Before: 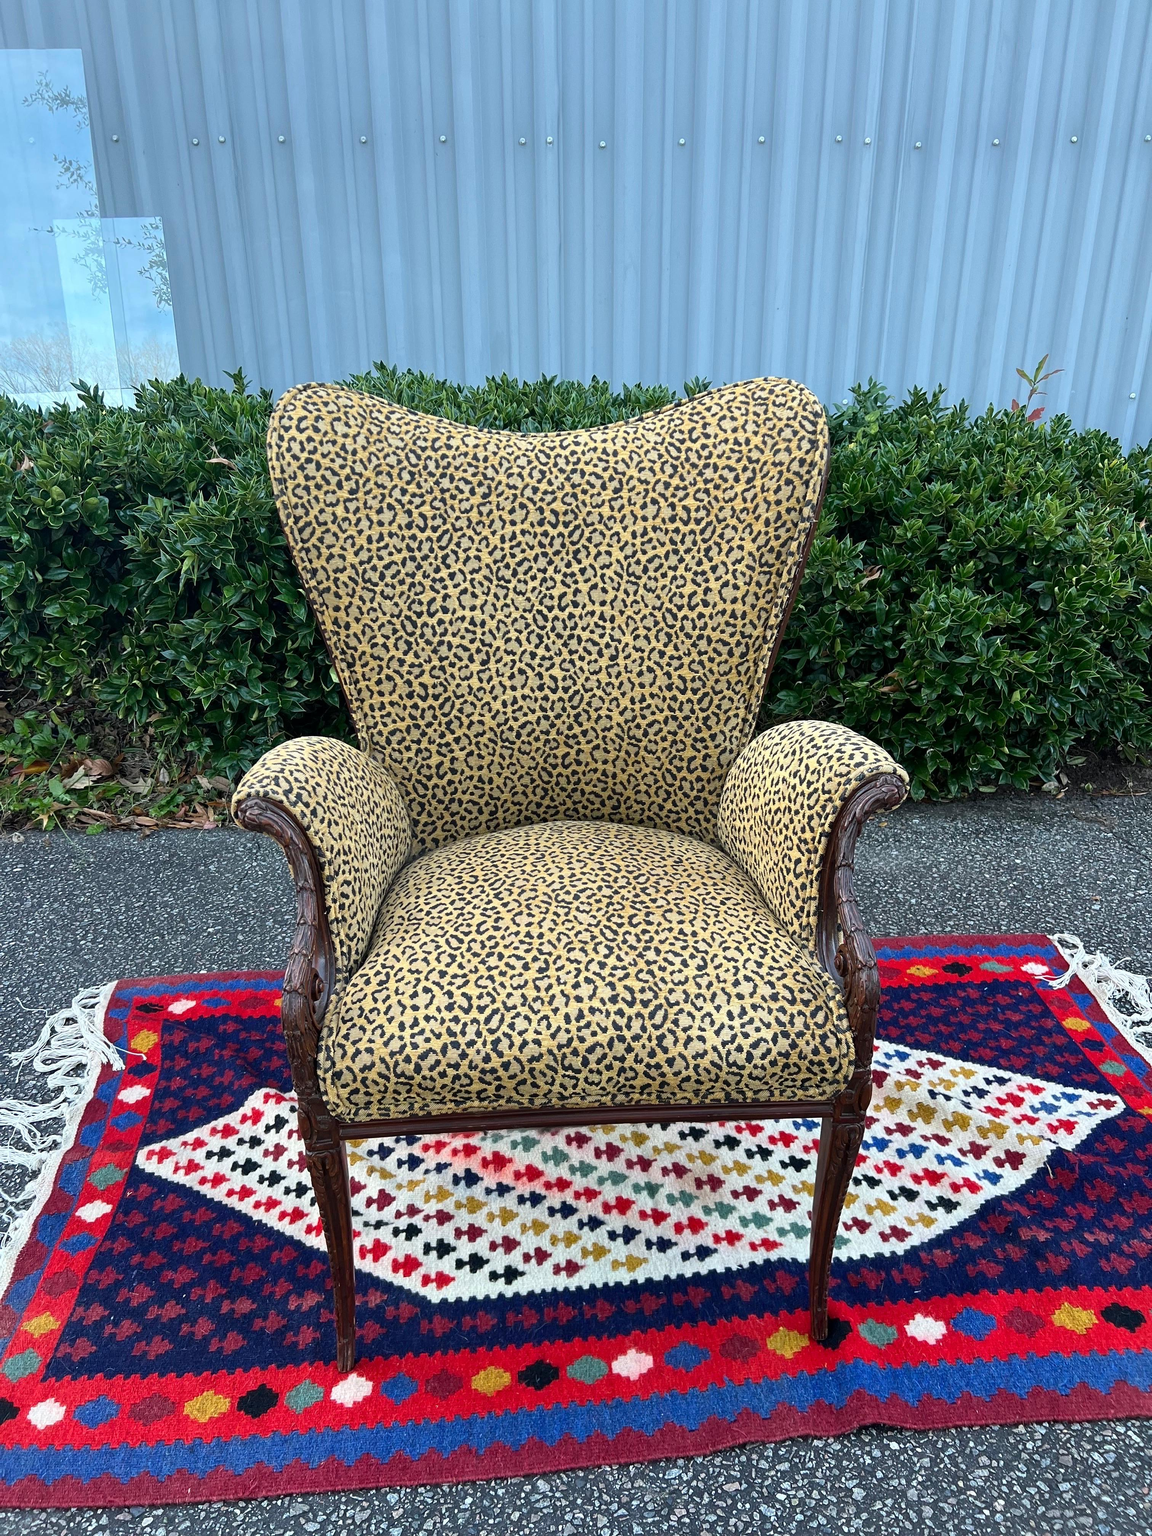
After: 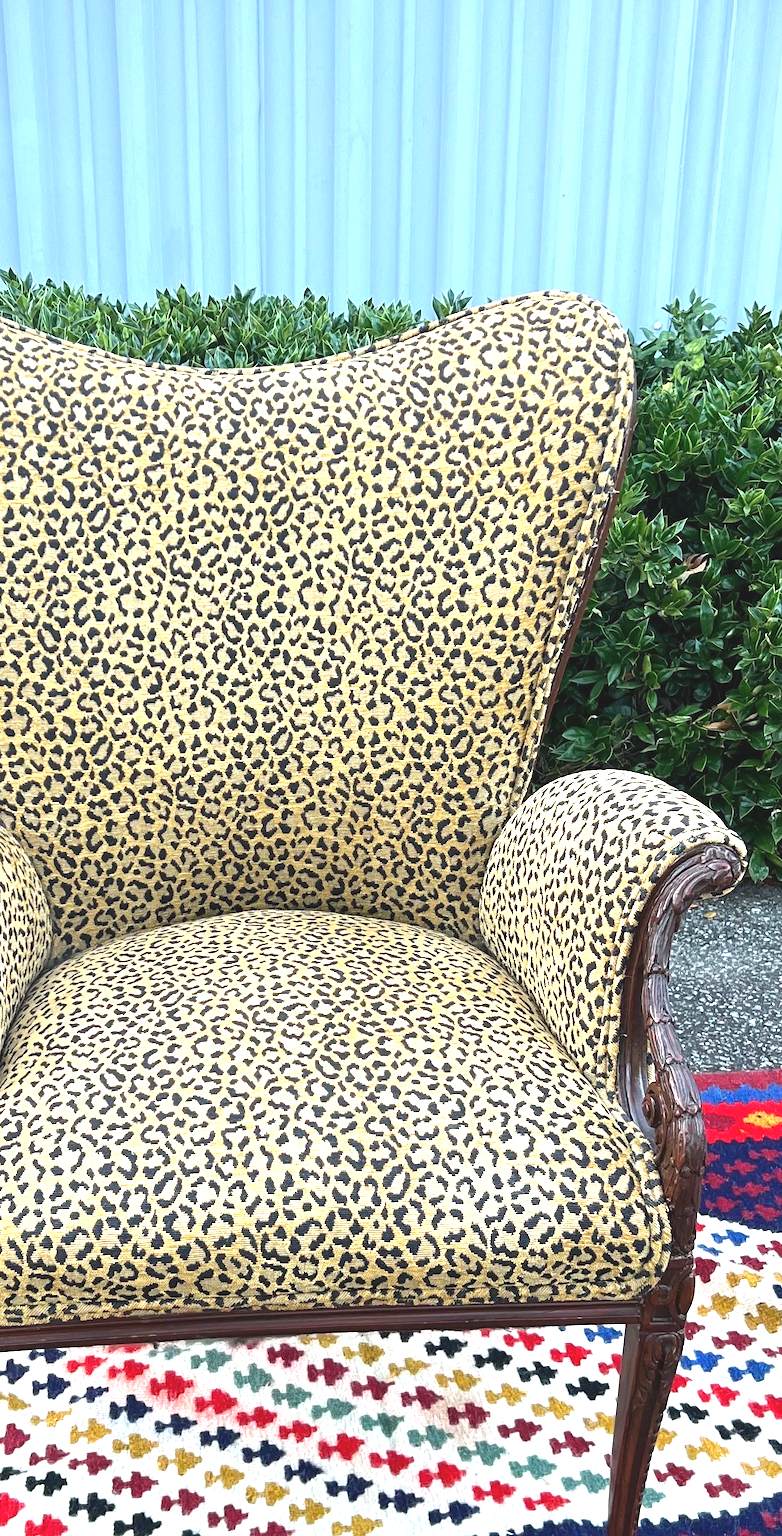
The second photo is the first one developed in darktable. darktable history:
exposure: black level correction -0.005, exposure 1.002 EV, compensate highlight preservation false
crop: left 32.474%, top 10.993%, right 18.794%, bottom 17.317%
